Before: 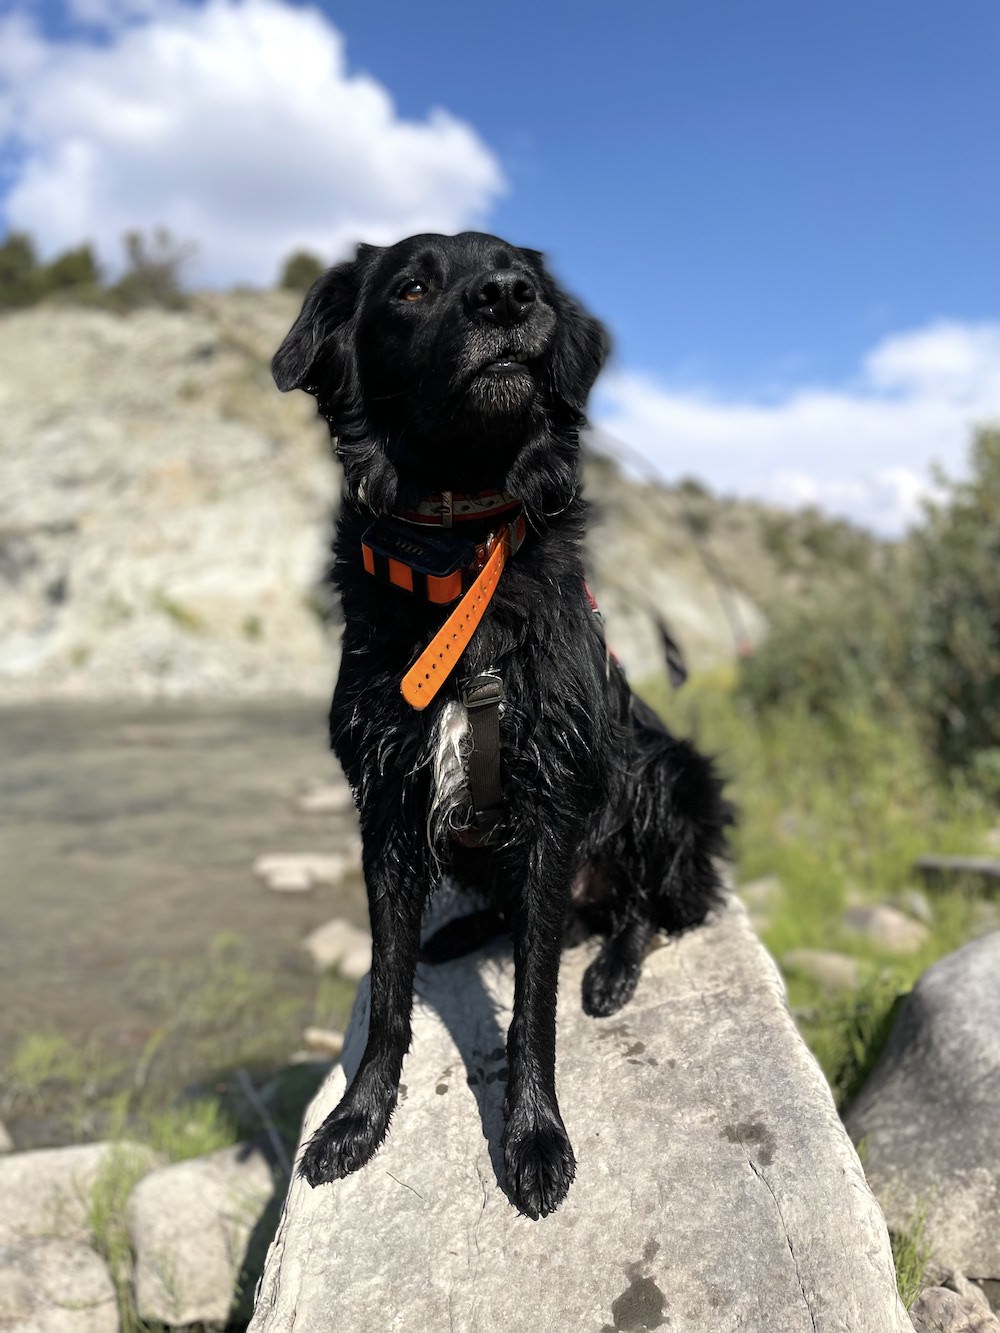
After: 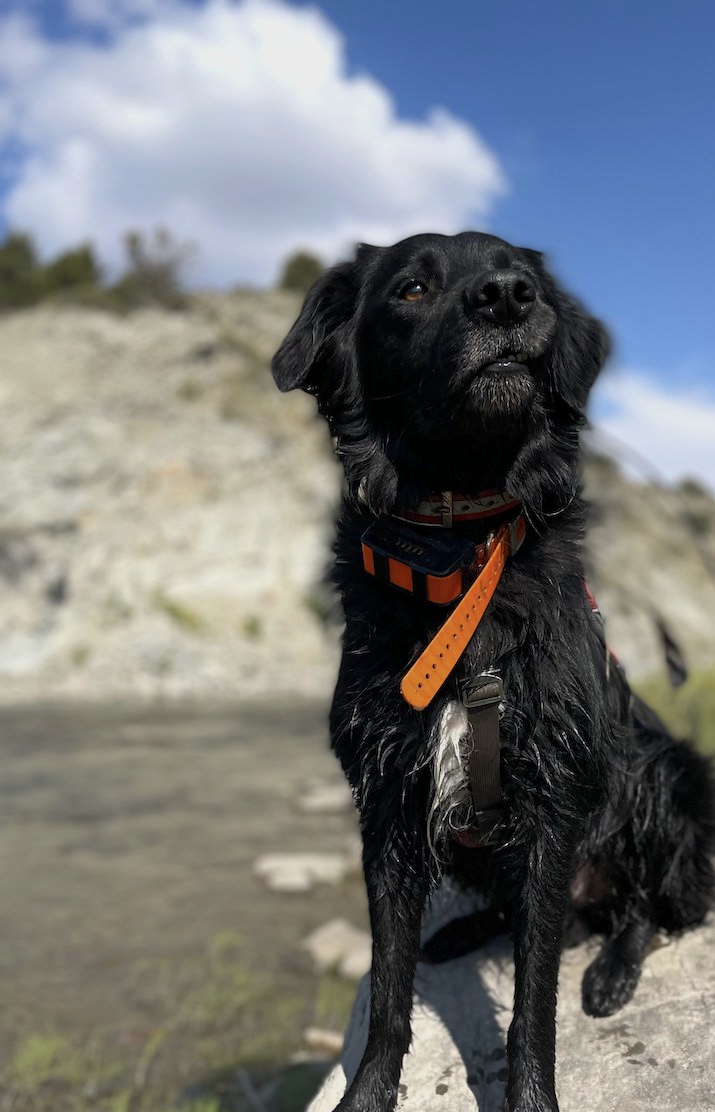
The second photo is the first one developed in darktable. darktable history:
crop: right 28.454%, bottom 16.529%
tone equalizer: -8 EV 0.268 EV, -7 EV 0.42 EV, -6 EV 0.378 EV, -5 EV 0.275 EV, -3 EV -0.267 EV, -2 EV -0.429 EV, -1 EV -0.408 EV, +0 EV -0.248 EV
